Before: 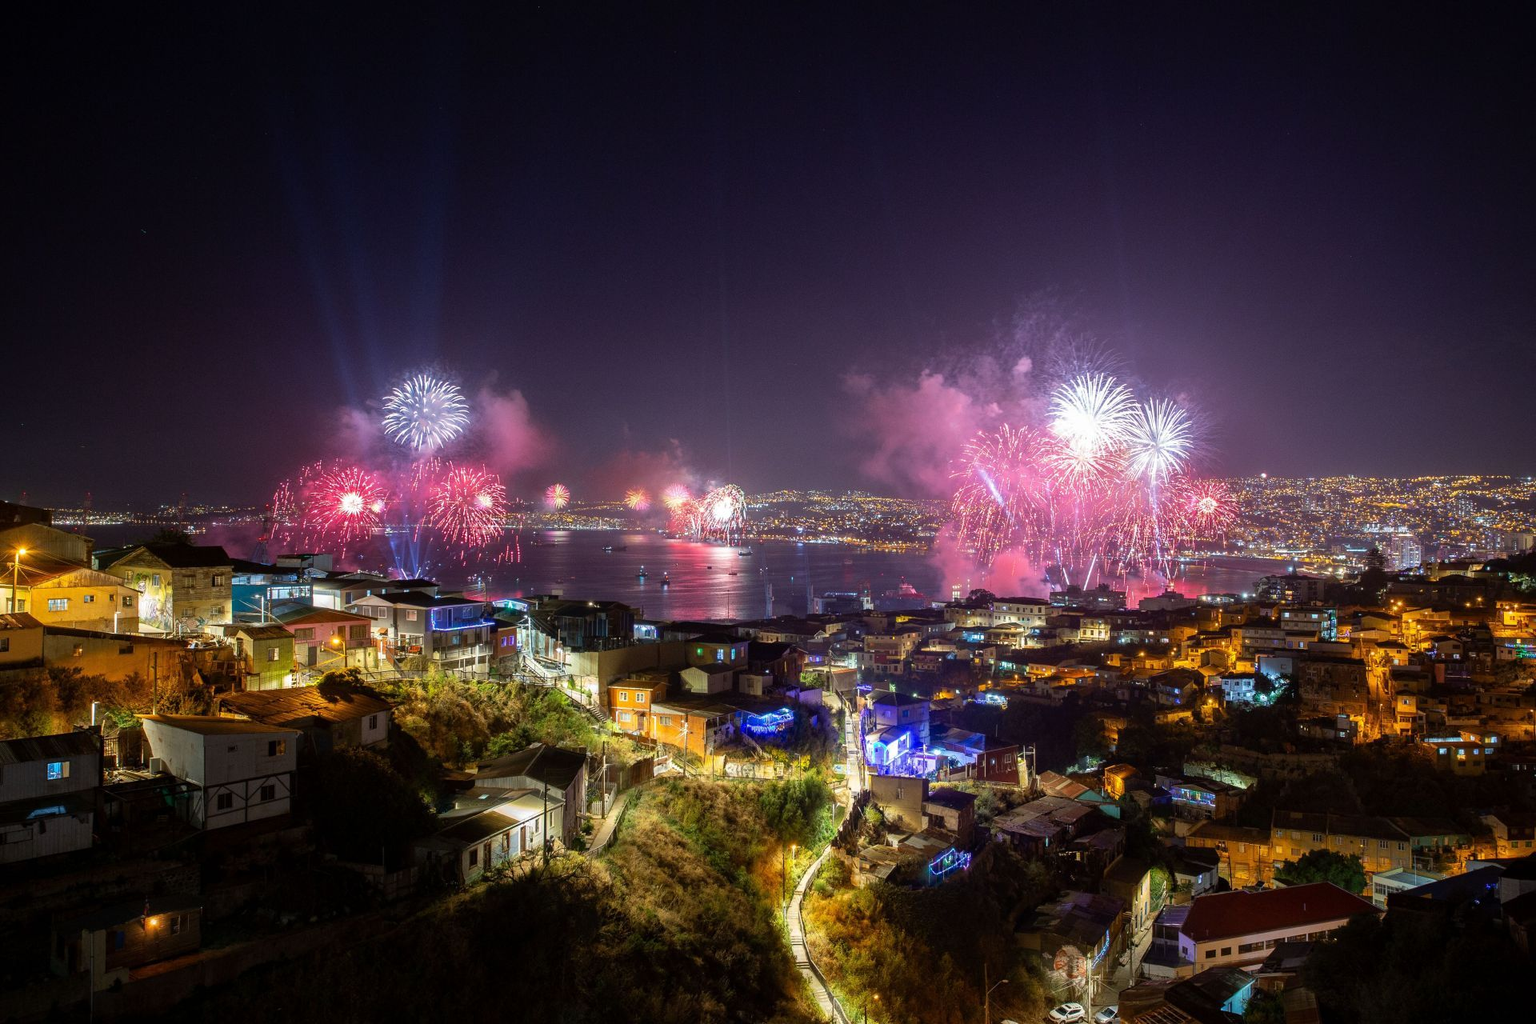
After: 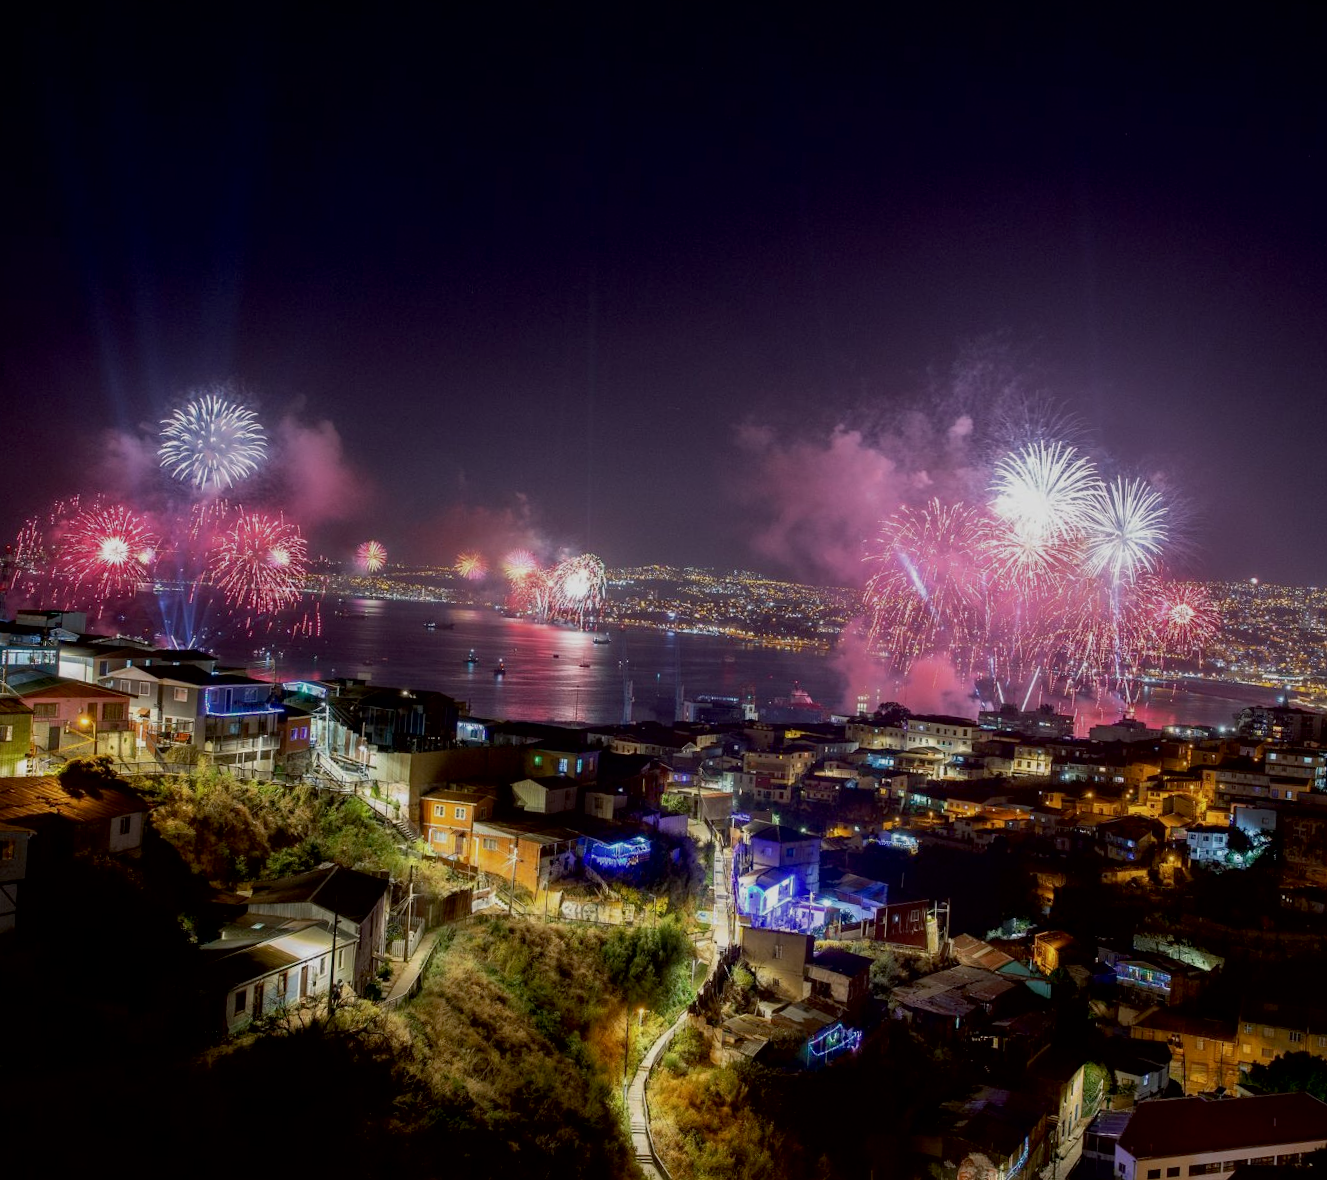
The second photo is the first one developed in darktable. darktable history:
crop and rotate: angle -3.27°, left 14.277%, top 0.028%, right 10.766%, bottom 0.028%
exposure: black level correction 0.011, exposure -0.478 EV, compensate highlight preservation false
contrast brightness saturation: saturation -0.1
white balance: emerald 1
